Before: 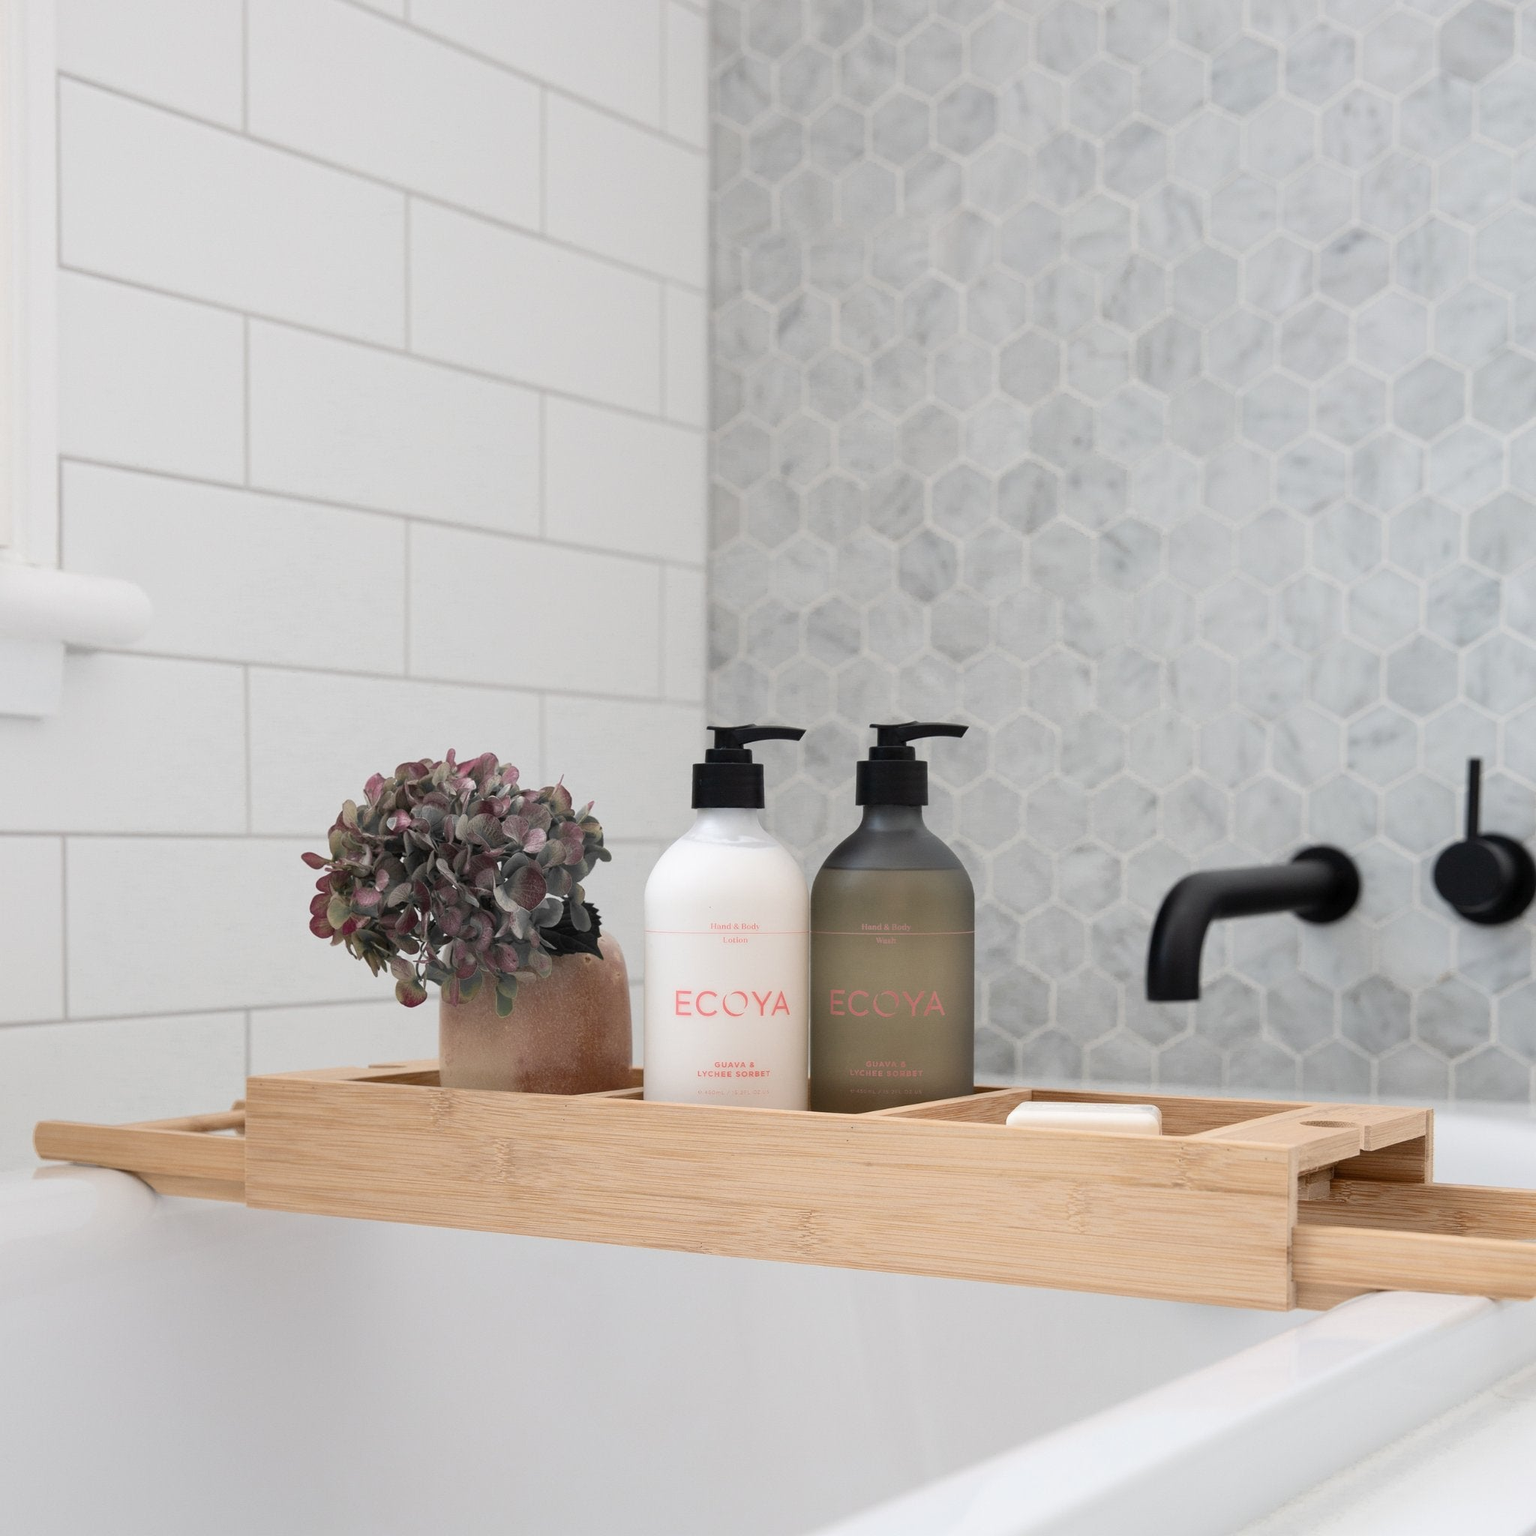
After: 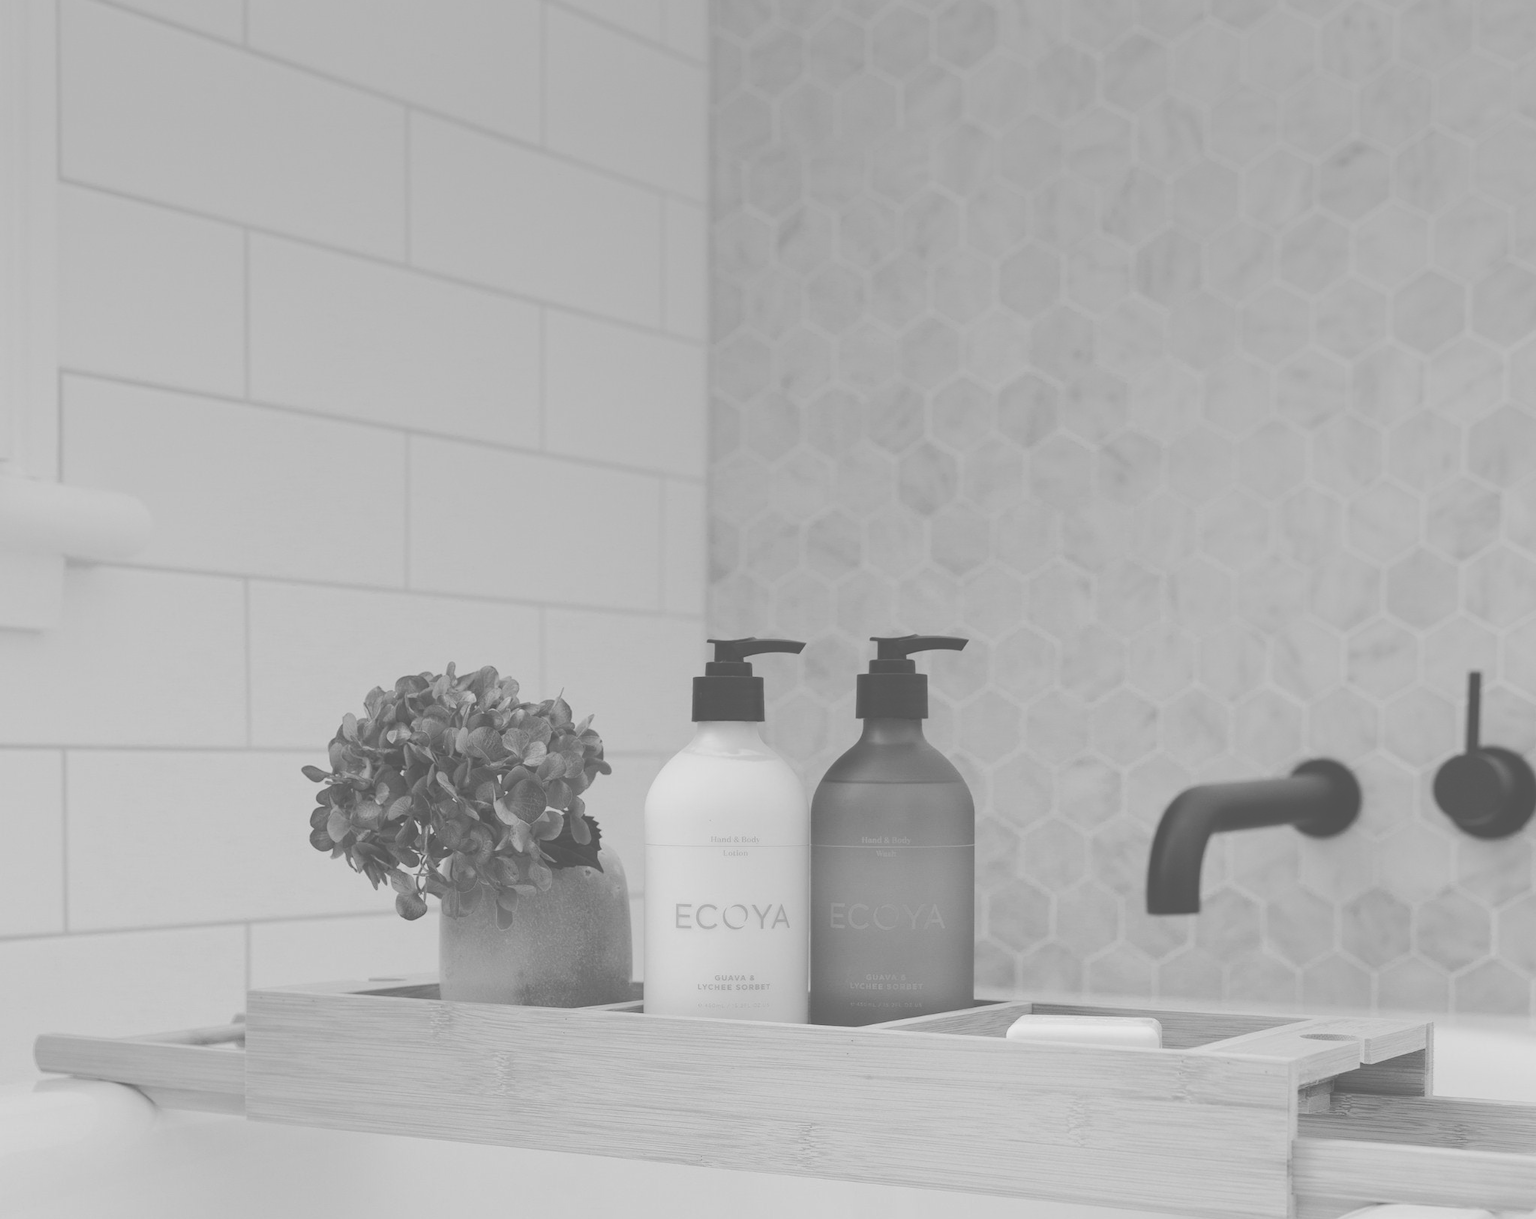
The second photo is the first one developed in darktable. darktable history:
graduated density: hue 238.83°, saturation 50%
crop and rotate: top 5.667%, bottom 14.937%
colorize: hue 147.6°, saturation 65%, lightness 21.64%
color balance rgb: shadows lift › chroma 2%, shadows lift › hue 135.47°, highlights gain › chroma 2%, highlights gain › hue 291.01°, global offset › luminance 0.5%, perceptual saturation grading › global saturation -10.8%, perceptual saturation grading › highlights -26.83%, perceptual saturation grading › shadows 21.25%, perceptual brilliance grading › highlights 17.77%, perceptual brilliance grading › mid-tones 31.71%, perceptual brilliance grading › shadows -31.01%, global vibrance 24.91%
exposure: exposure 0.207 EV, compensate highlight preservation false
local contrast: mode bilateral grid, contrast 100, coarseness 100, detail 94%, midtone range 0.2
monochrome: a 30.25, b 92.03
